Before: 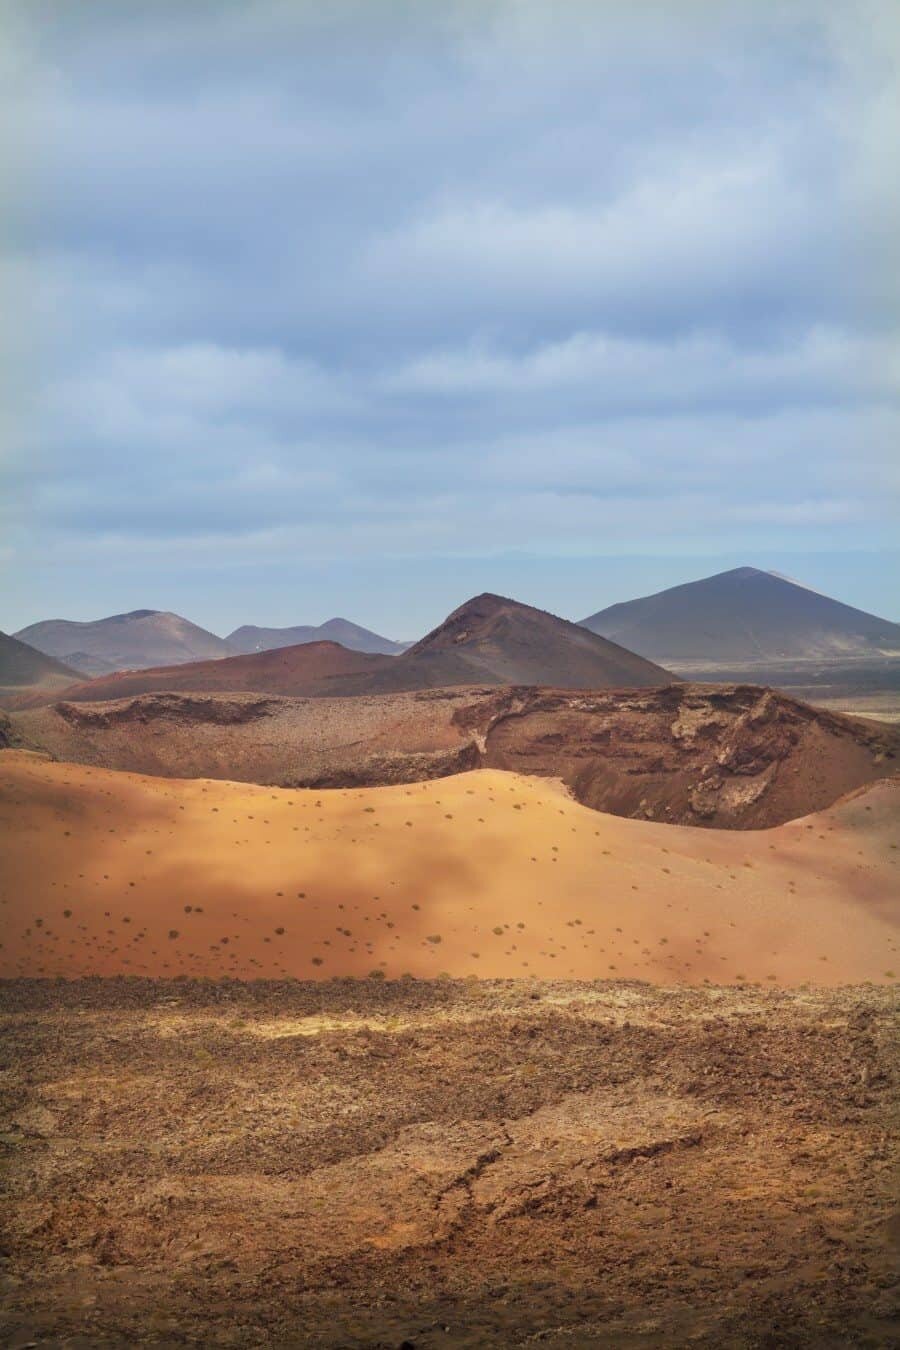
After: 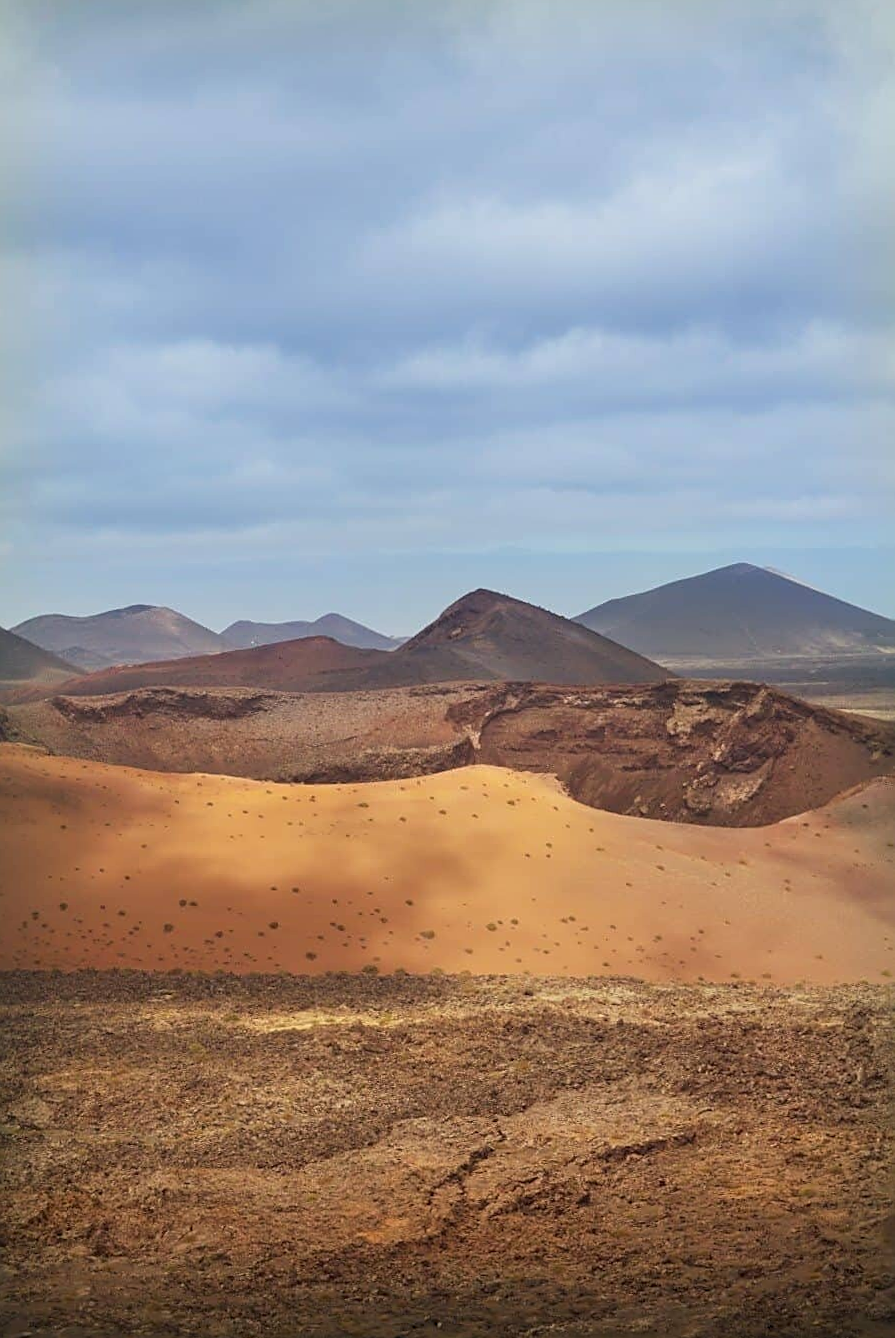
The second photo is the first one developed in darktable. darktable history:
rotate and perspective: rotation 0.192°, lens shift (horizontal) -0.015, crop left 0.005, crop right 0.996, crop top 0.006, crop bottom 0.99
sharpen: on, module defaults
